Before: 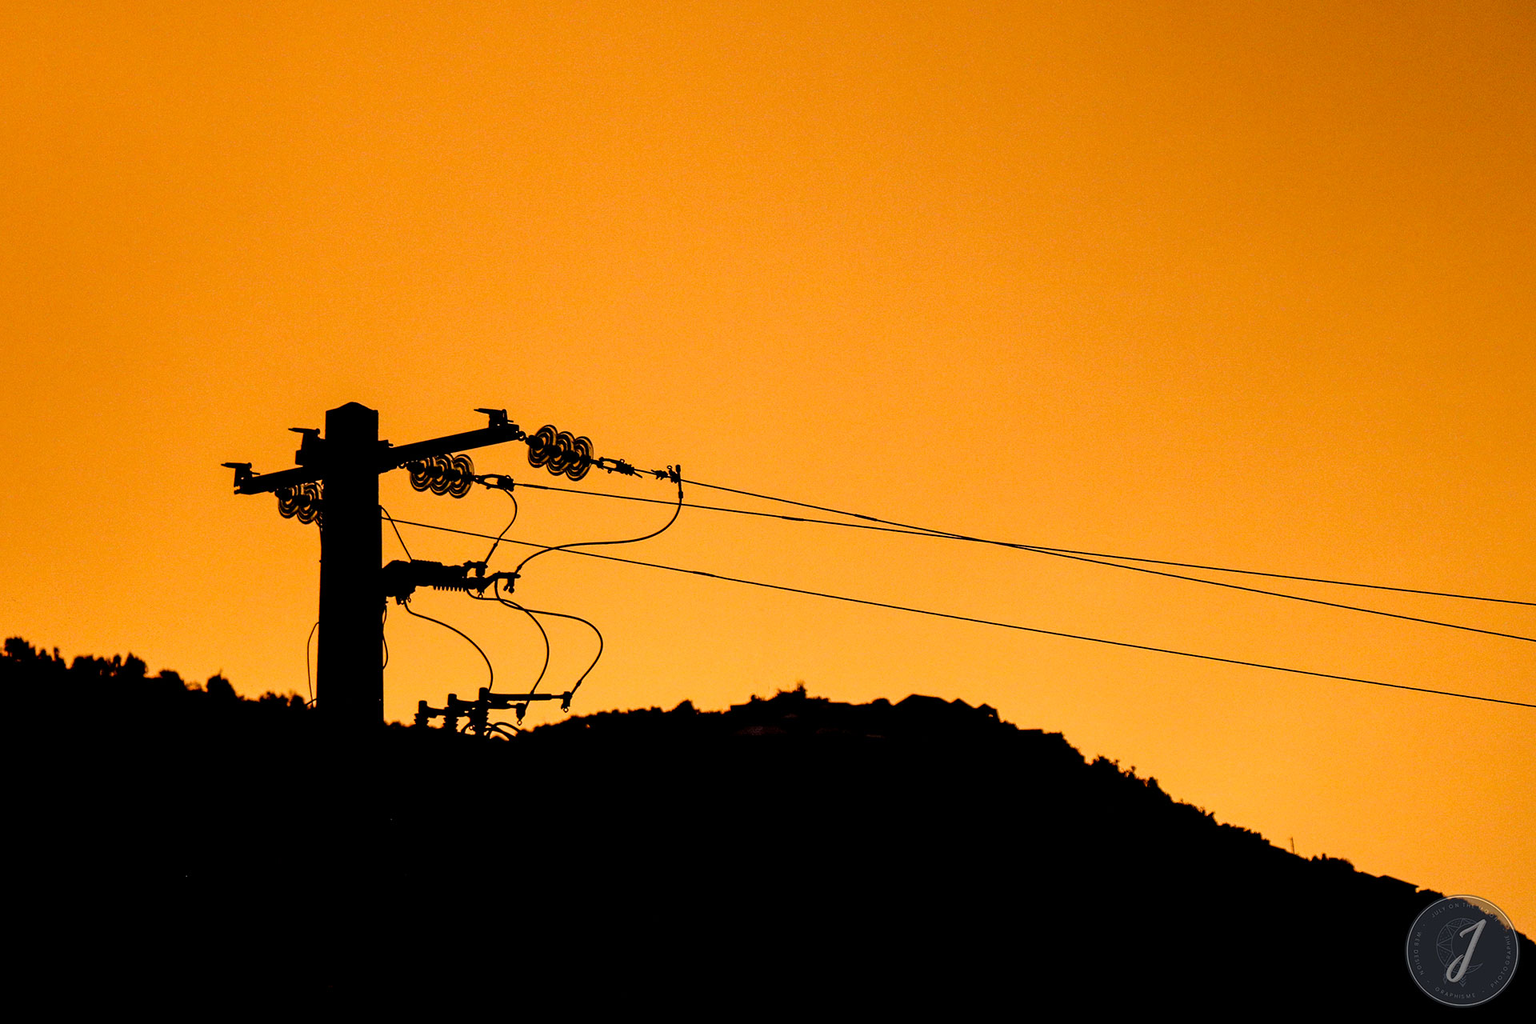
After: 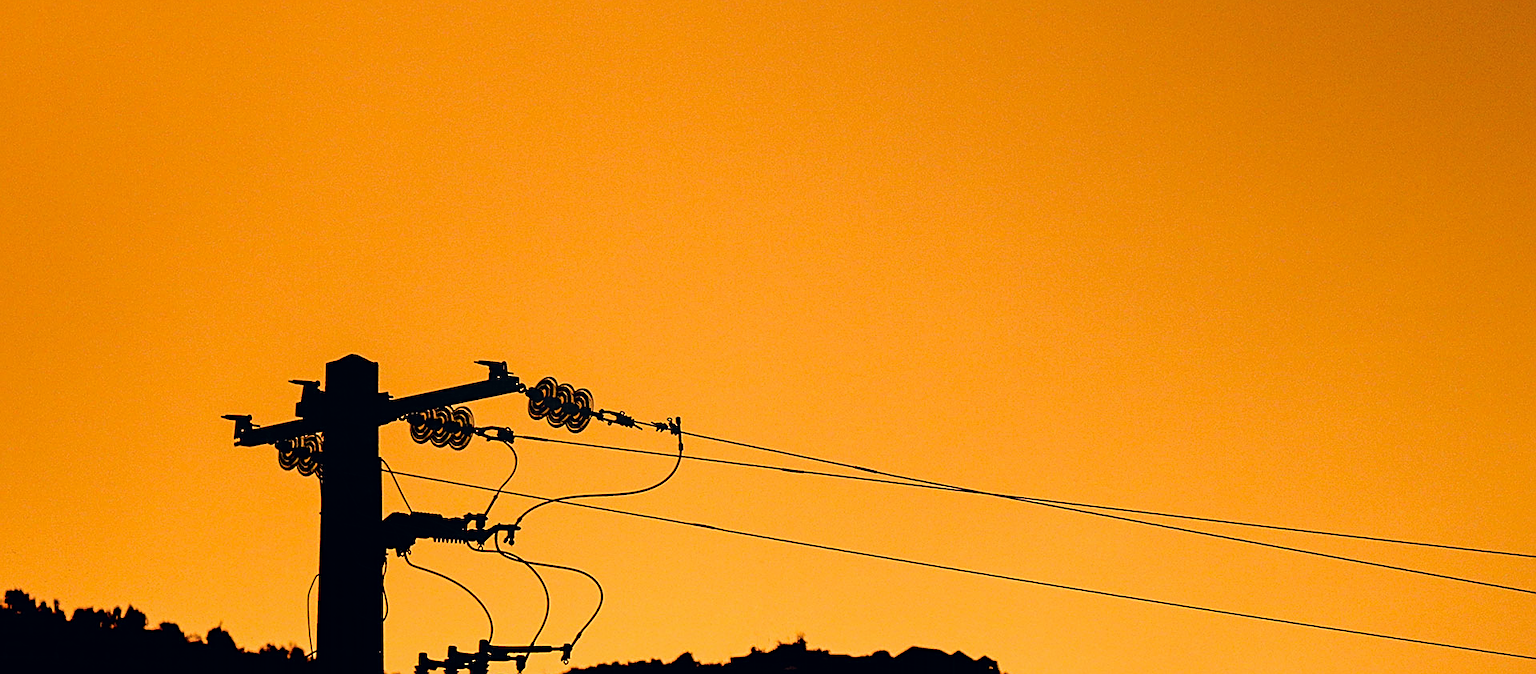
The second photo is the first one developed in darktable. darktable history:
color correction: highlights a* 0.239, highlights b* 2.72, shadows a* -1.29, shadows b* -4.46
crop and rotate: top 4.733%, bottom 29.337%
sharpen: on, module defaults
contrast equalizer: y [[0.439, 0.44, 0.442, 0.457, 0.493, 0.498], [0.5 ×6], [0.5 ×6], [0 ×6], [0 ×6]]
